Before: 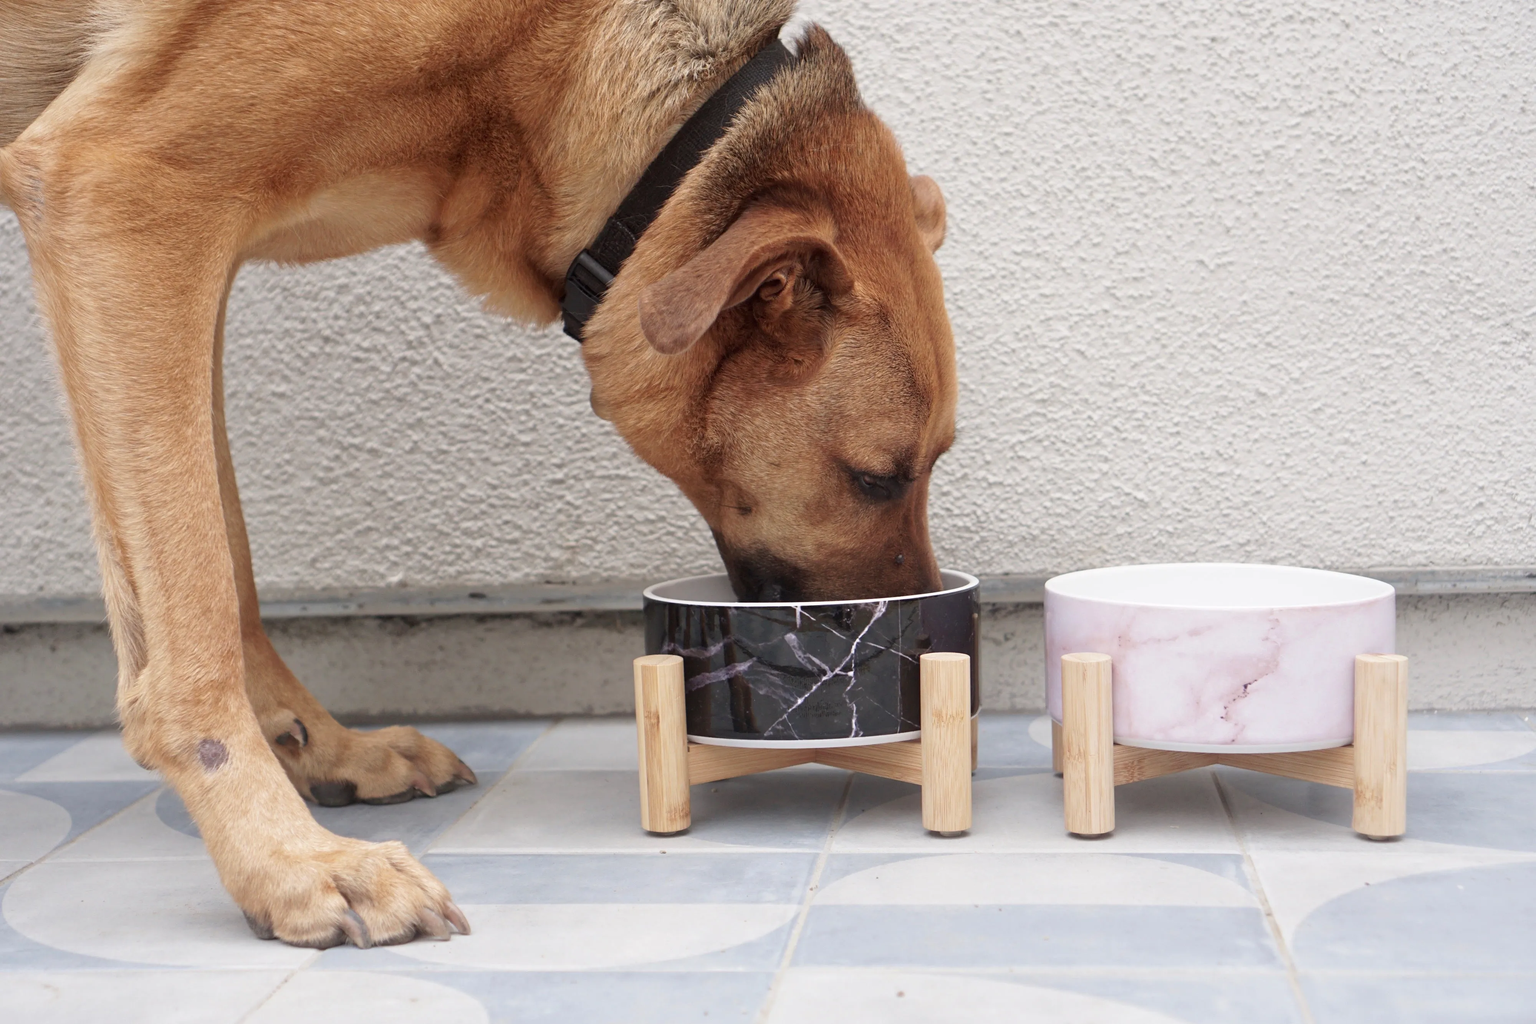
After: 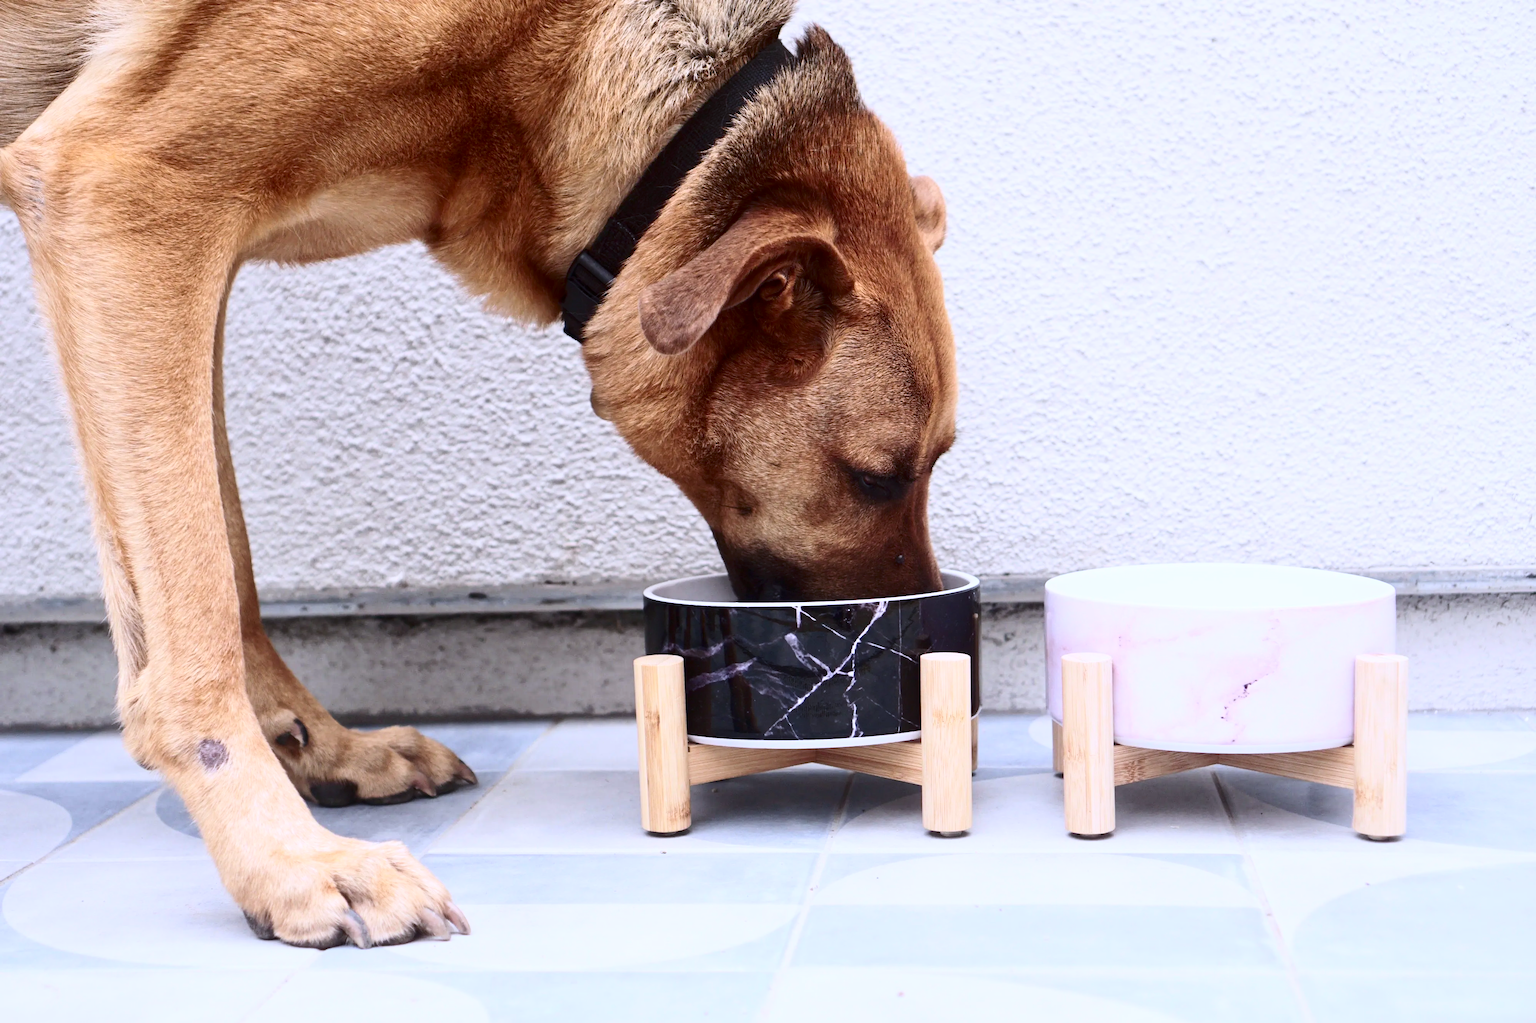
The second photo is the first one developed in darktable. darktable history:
contrast brightness saturation: contrast 0.4, brightness 0.05, saturation 0.25
white balance: red 0.967, blue 1.119, emerald 0.756
